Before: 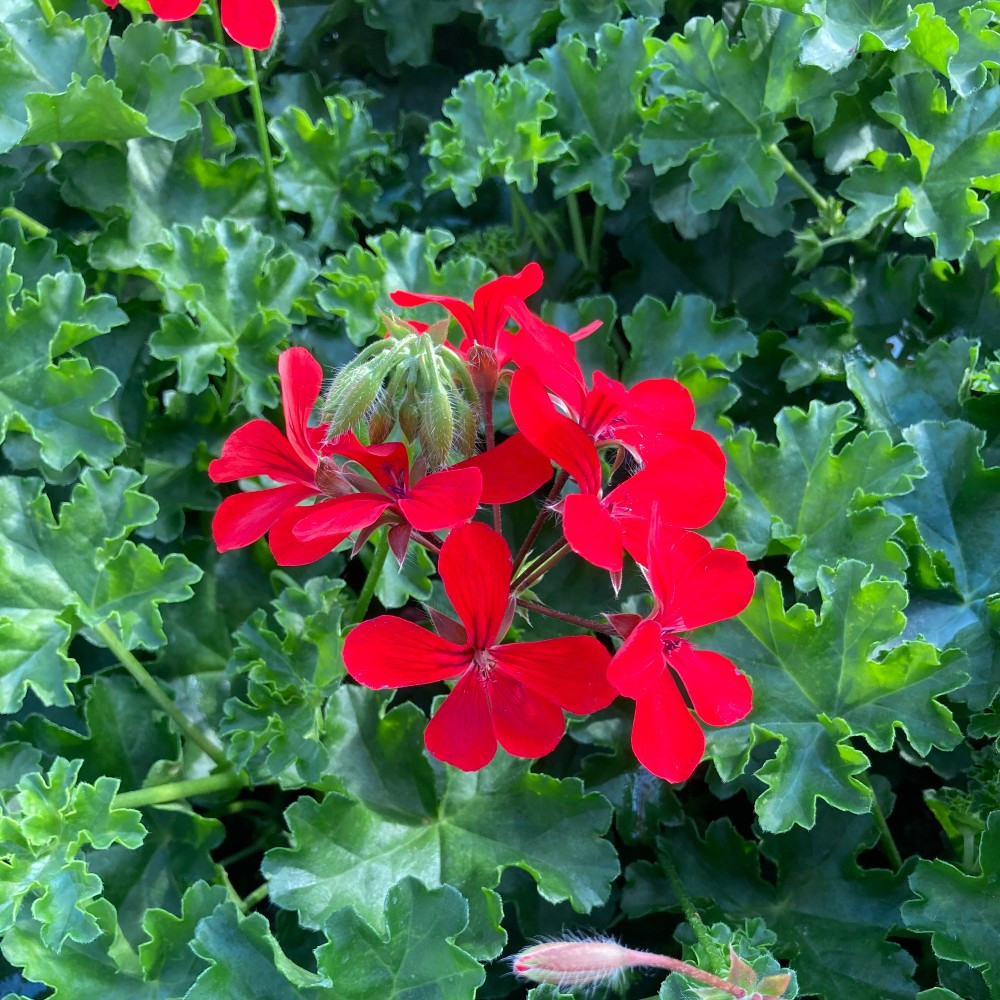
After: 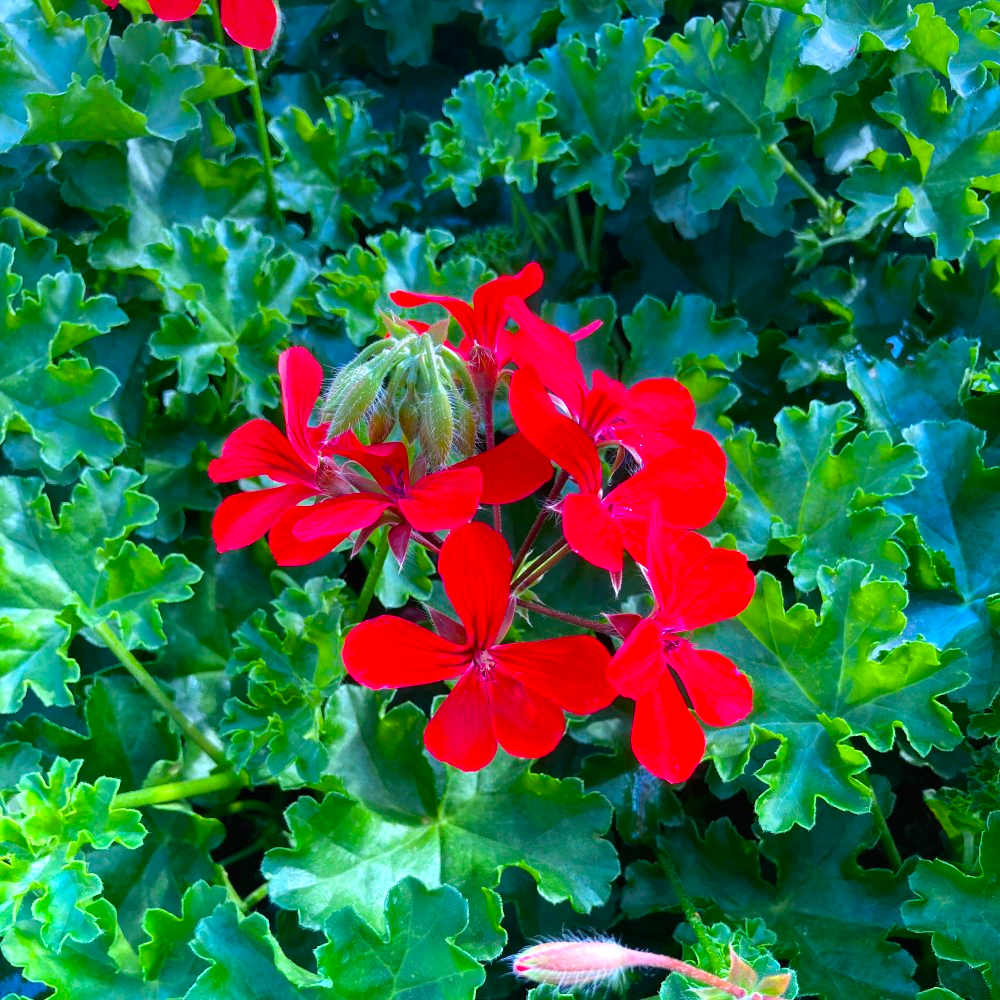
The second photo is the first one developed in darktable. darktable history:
color balance rgb: linear chroma grading › global chroma 15%, perceptual saturation grading › global saturation 30%
graduated density: hue 238.83°, saturation 50%
exposure: black level correction 0, exposure 0.5 EV, compensate exposure bias true, compensate highlight preservation false
